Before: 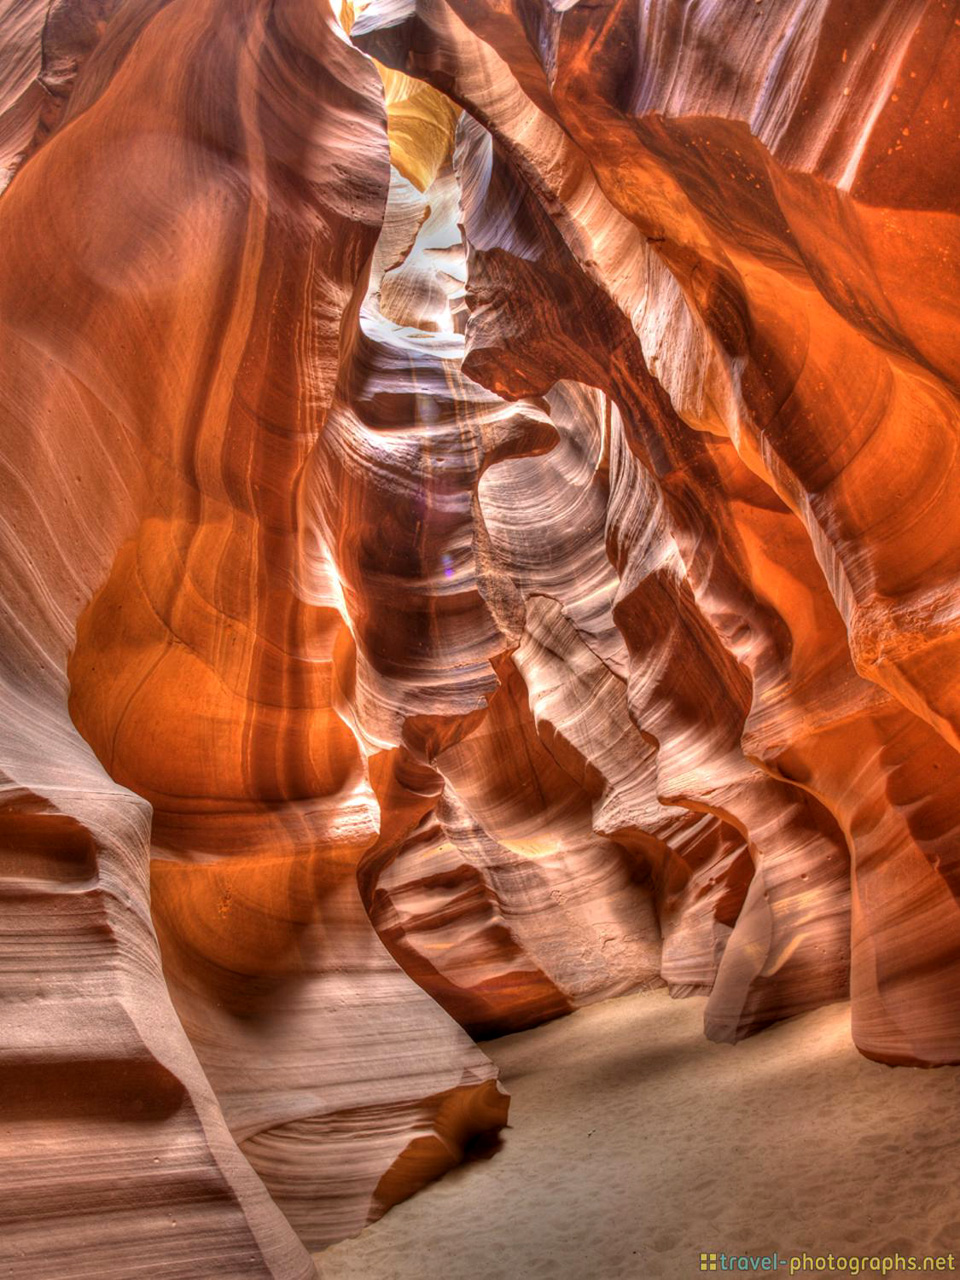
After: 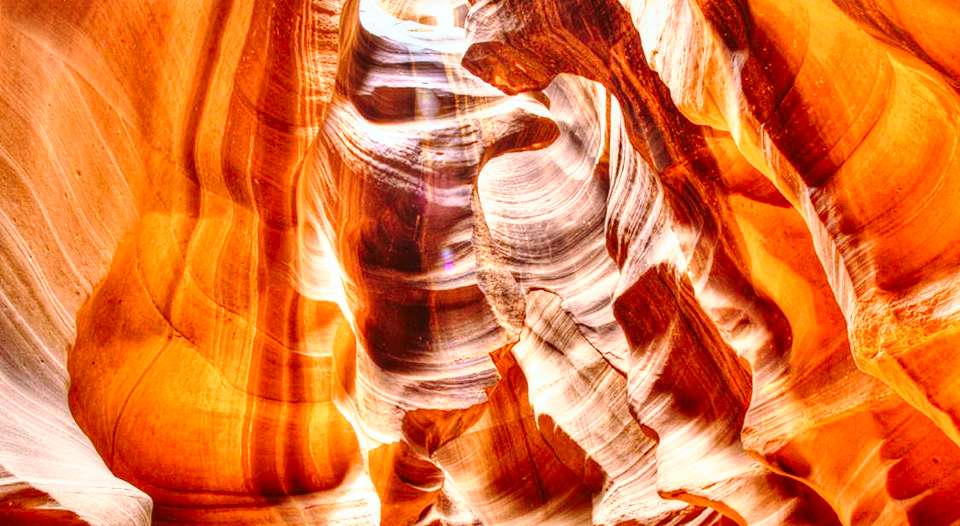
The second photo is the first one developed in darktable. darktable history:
local contrast: highlights 103%, shadows 102%, detail 119%, midtone range 0.2
crop and rotate: top 23.973%, bottom 34.921%
tone equalizer: on, module defaults
tone curve: curves: ch0 [(0, 0.074) (0.129, 0.136) (0.285, 0.301) (0.689, 0.764) (0.854, 0.926) (0.987, 0.977)]; ch1 [(0, 0) (0.337, 0.249) (0.434, 0.437) (0.485, 0.491) (0.515, 0.495) (0.566, 0.57) (0.625, 0.625) (0.764, 0.806) (1, 1)]; ch2 [(0, 0) (0.314, 0.301) (0.401, 0.411) (0.505, 0.499) (0.54, 0.54) (0.608, 0.613) (0.706, 0.735) (1, 1)], color space Lab, independent channels, preserve colors none
base curve: curves: ch0 [(0, 0) (0.028, 0.03) (0.121, 0.232) (0.46, 0.748) (0.859, 0.968) (1, 1)], preserve colors none
